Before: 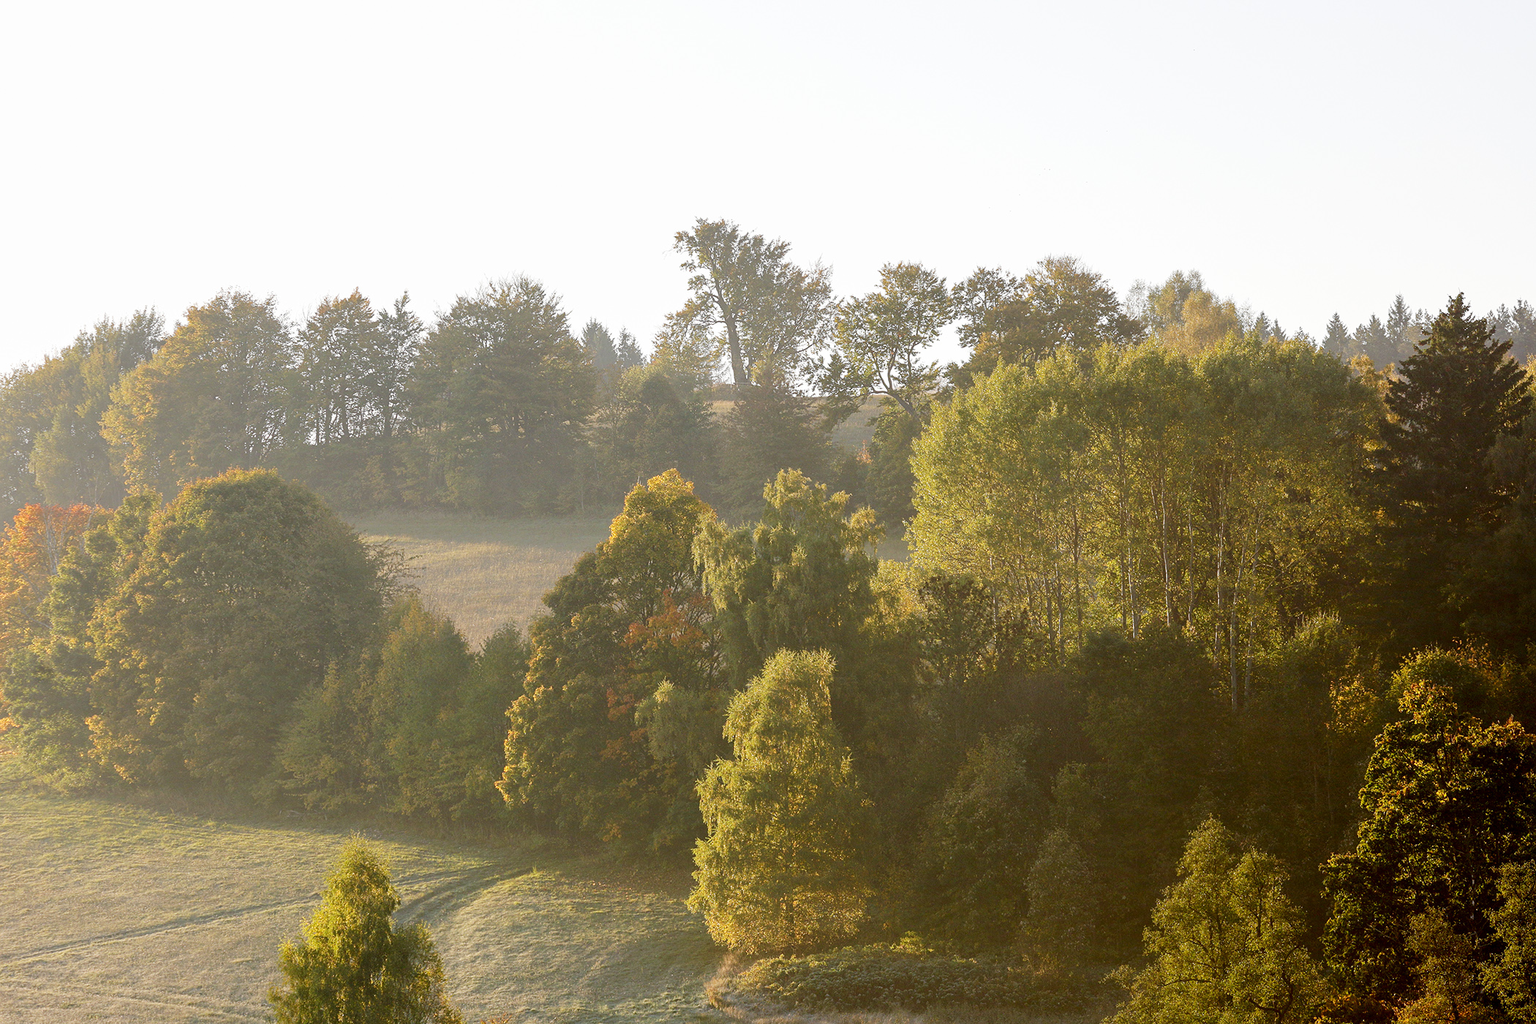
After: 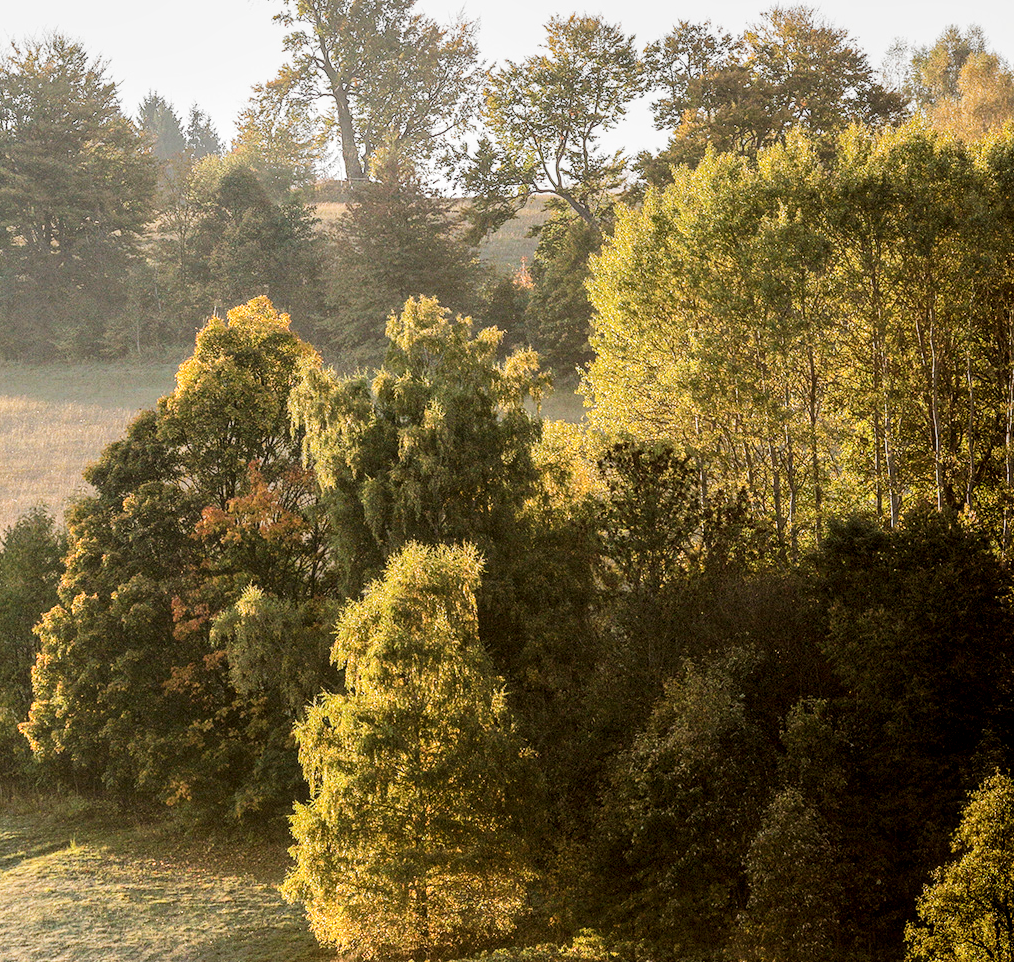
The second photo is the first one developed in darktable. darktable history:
haze removal: compatibility mode true, adaptive false
local contrast: highlights 40%, shadows 60%, detail 136%, midtone range 0.514
filmic rgb: black relative exposure -5 EV, hardness 2.88, contrast 1.3, highlights saturation mix -30%
crop: left 31.379%, top 24.658%, right 20.326%, bottom 6.628%
tone equalizer: -8 EV -0.417 EV, -7 EV -0.389 EV, -6 EV -0.333 EV, -5 EV -0.222 EV, -3 EV 0.222 EV, -2 EV 0.333 EV, -1 EV 0.389 EV, +0 EV 0.417 EV, edges refinement/feathering 500, mask exposure compensation -1.57 EV, preserve details no
